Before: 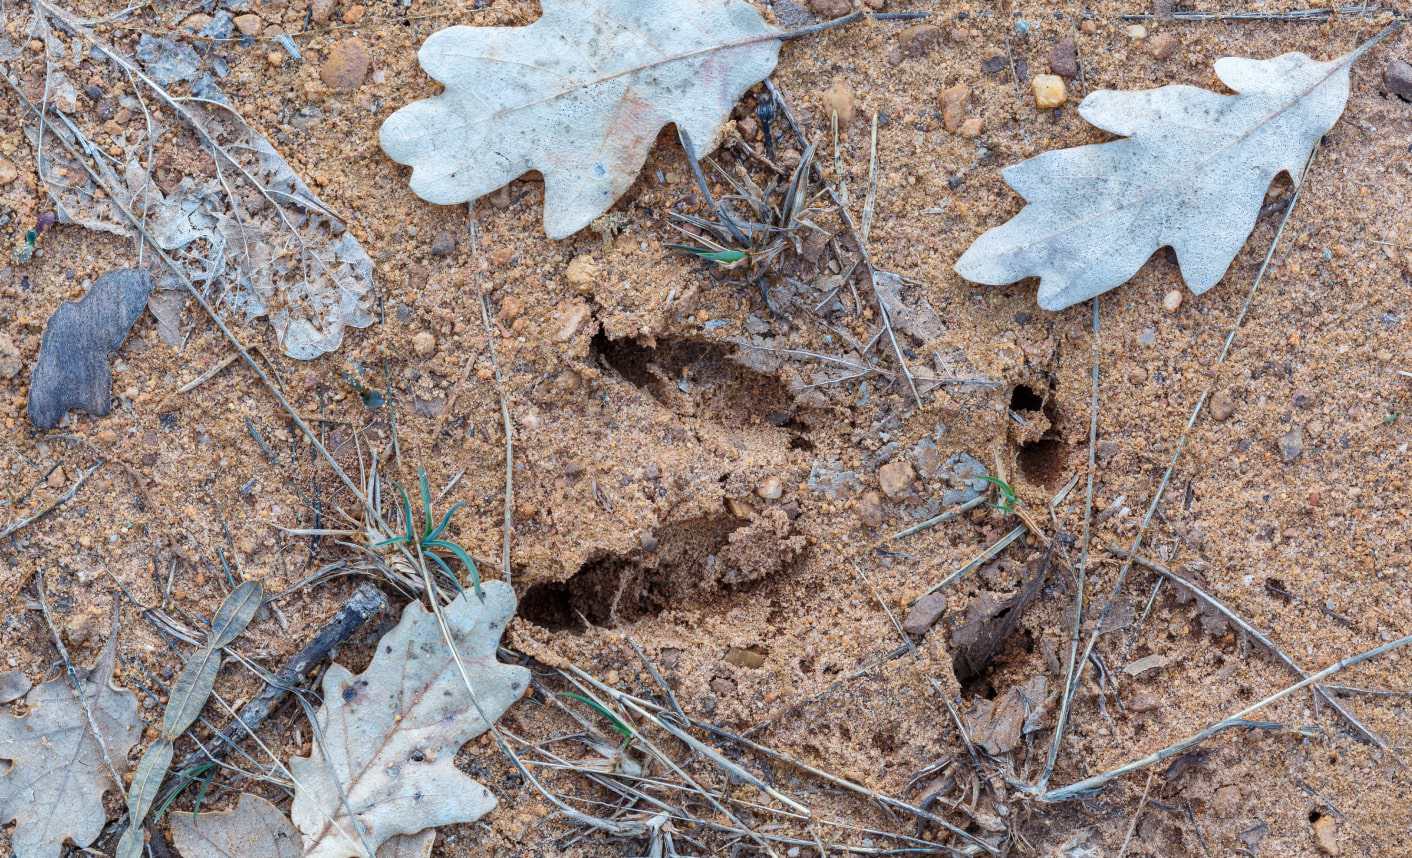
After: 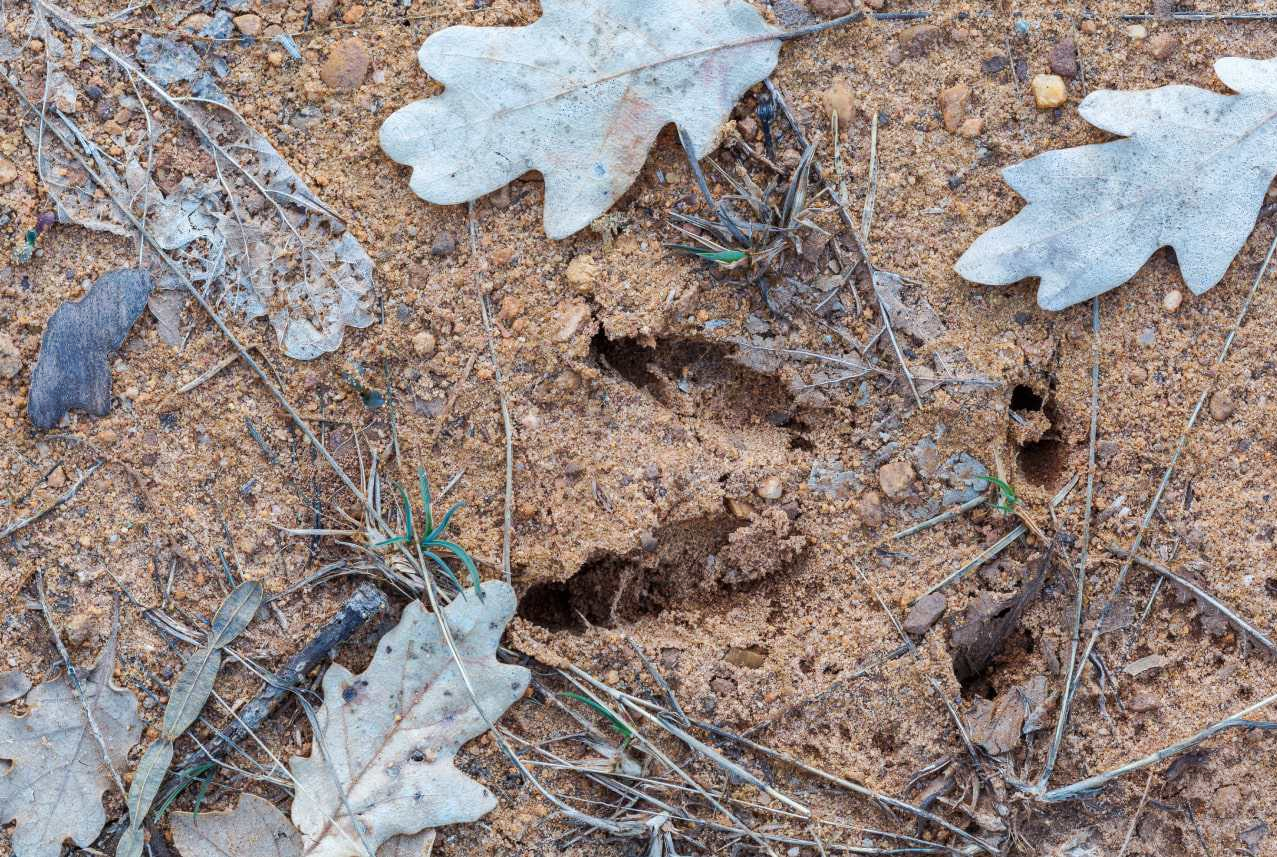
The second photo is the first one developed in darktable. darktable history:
tone curve: curves: ch0 [(0, 0) (0.003, 0.003) (0.011, 0.011) (0.025, 0.024) (0.044, 0.043) (0.069, 0.068) (0.1, 0.097) (0.136, 0.132) (0.177, 0.173) (0.224, 0.219) (0.277, 0.27) (0.335, 0.327) (0.399, 0.389) (0.468, 0.457) (0.543, 0.549) (0.623, 0.628) (0.709, 0.713) (0.801, 0.803) (0.898, 0.899) (1, 1)], preserve colors none
crop: right 9.509%, bottom 0.031%
